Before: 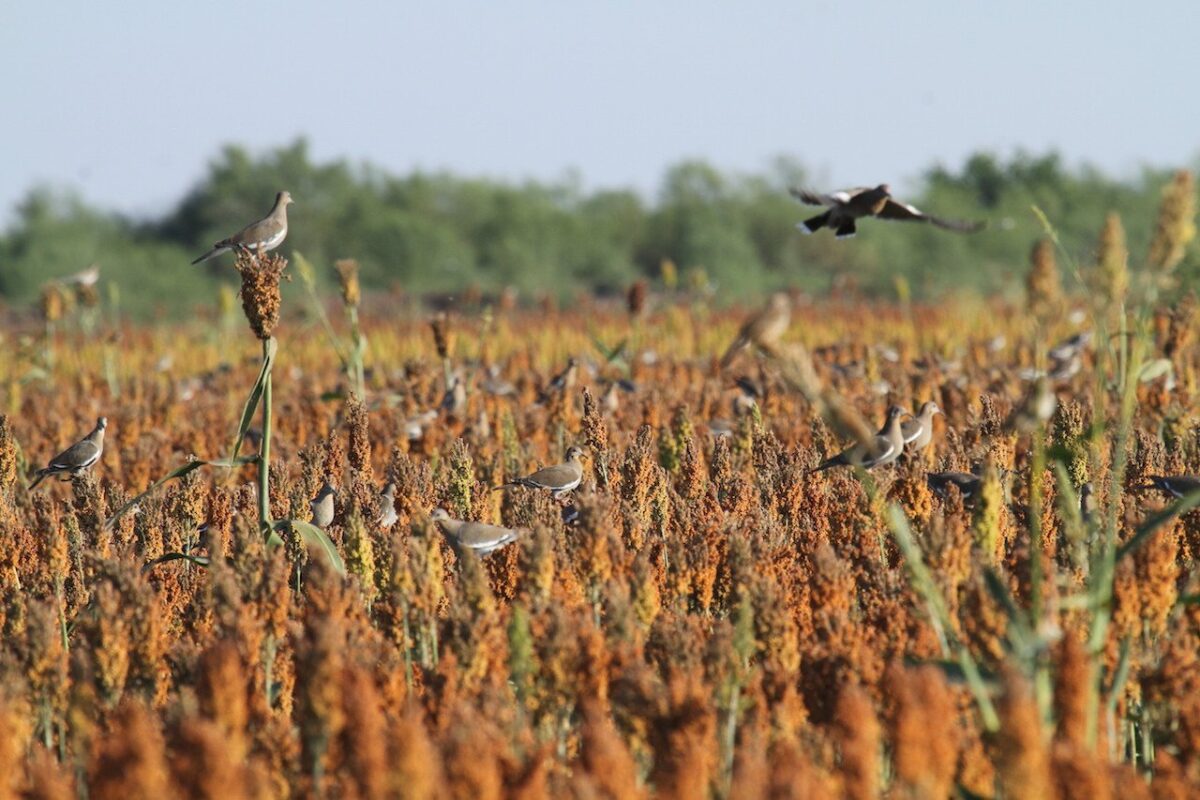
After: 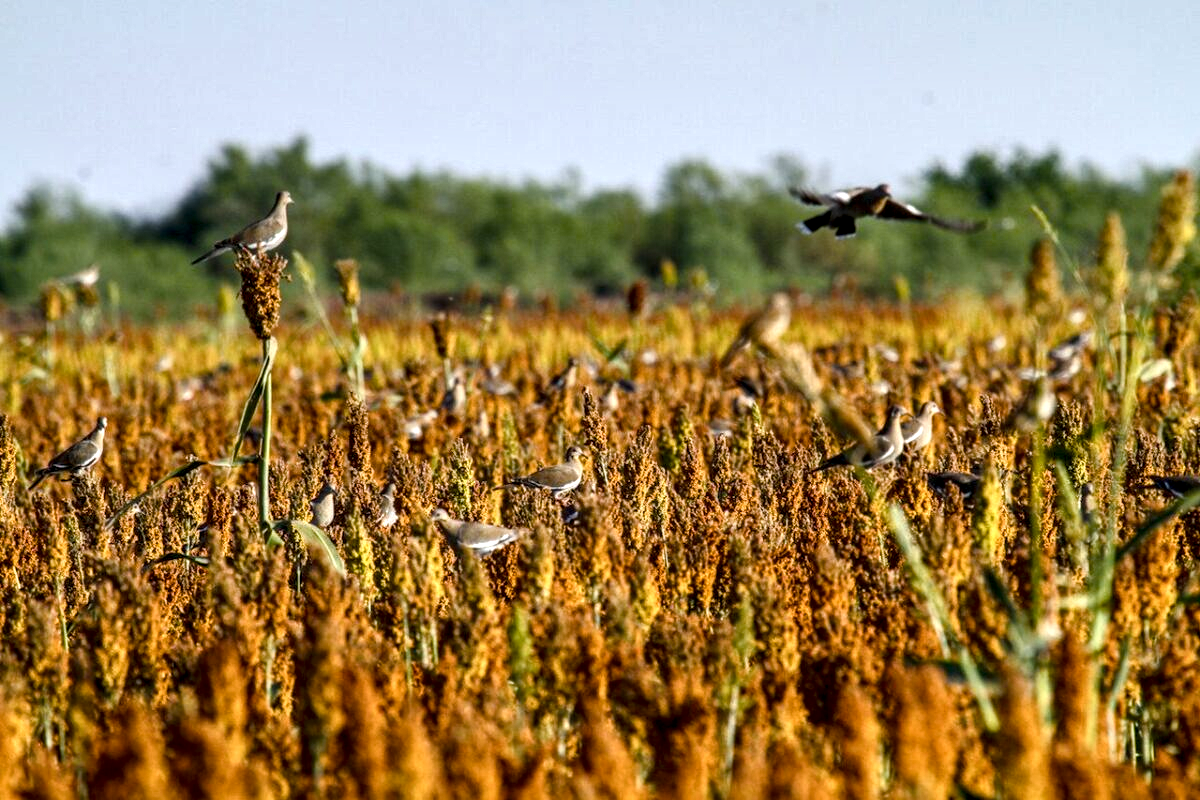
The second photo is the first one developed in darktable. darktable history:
color balance rgb: highlights gain › chroma 0.211%, highlights gain › hue 331.99°, linear chroma grading › global chroma 8.067%, perceptual saturation grading › global saturation 39.106%, perceptual saturation grading › highlights -24.91%, perceptual saturation grading › mid-tones 35.251%, perceptual saturation grading › shadows 34.515%, perceptual brilliance grading › highlights 5.663%, perceptual brilliance grading › shadows -9.203%, global vibrance 20%
contrast brightness saturation: saturation -0.168
local contrast: highlights 64%, shadows 53%, detail 169%, midtone range 0.514
shadows and highlights: shadows 20.76, highlights -35.5, soften with gaussian
